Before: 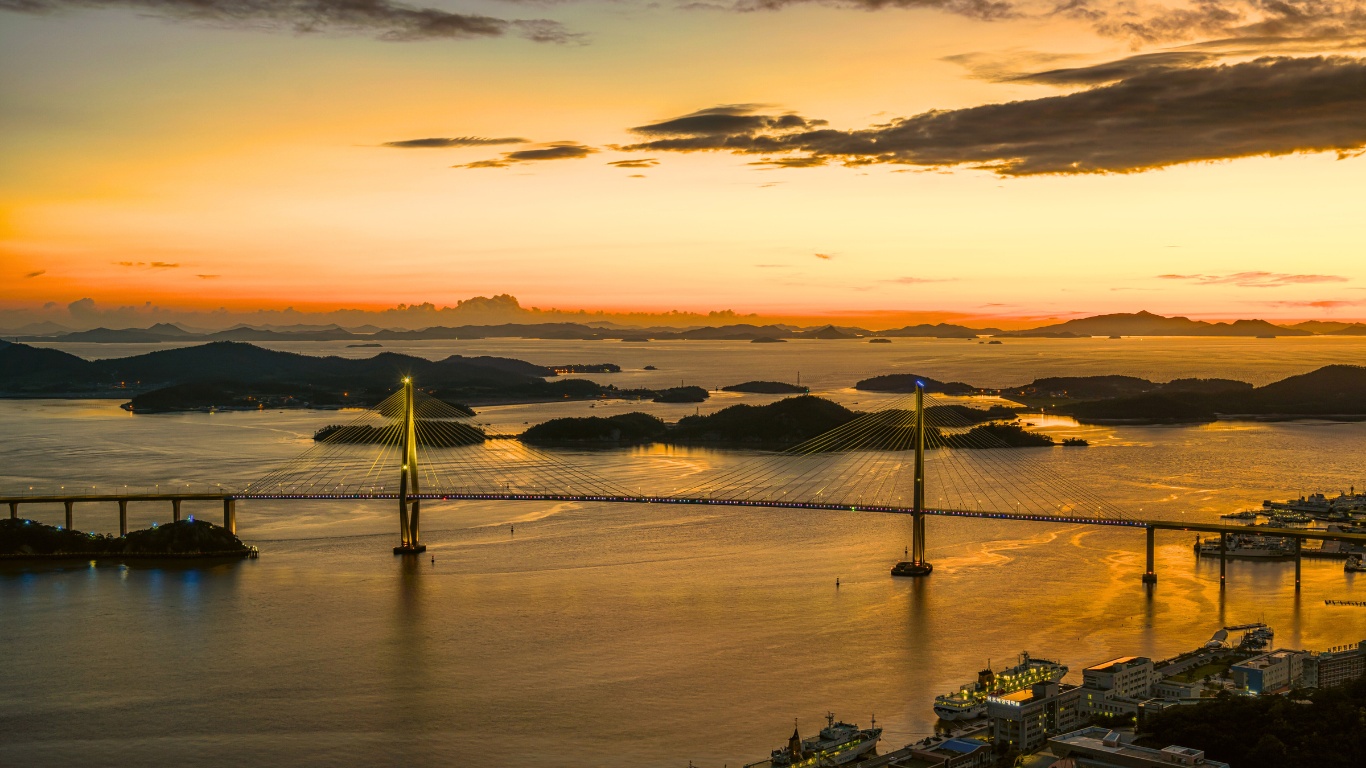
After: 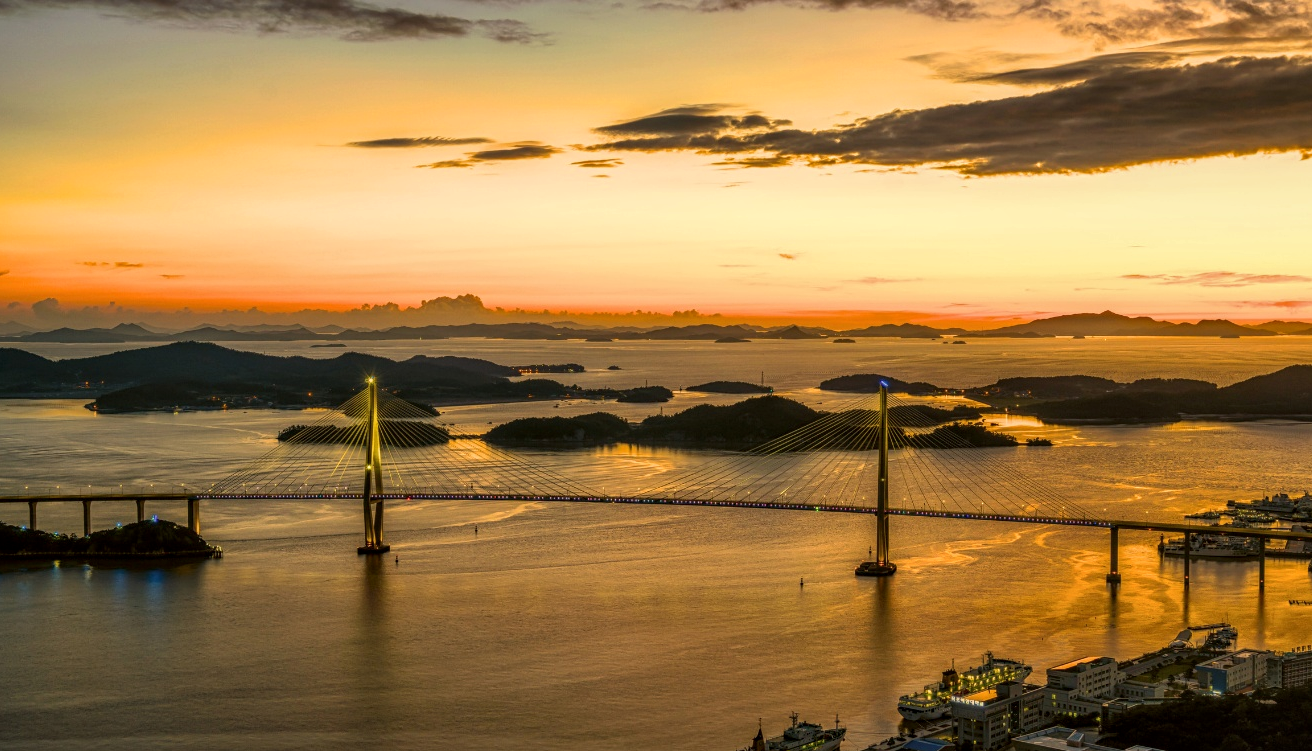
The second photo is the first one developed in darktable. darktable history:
local contrast: on, module defaults
crop and rotate: left 2.66%, right 1.273%, bottom 2.106%
